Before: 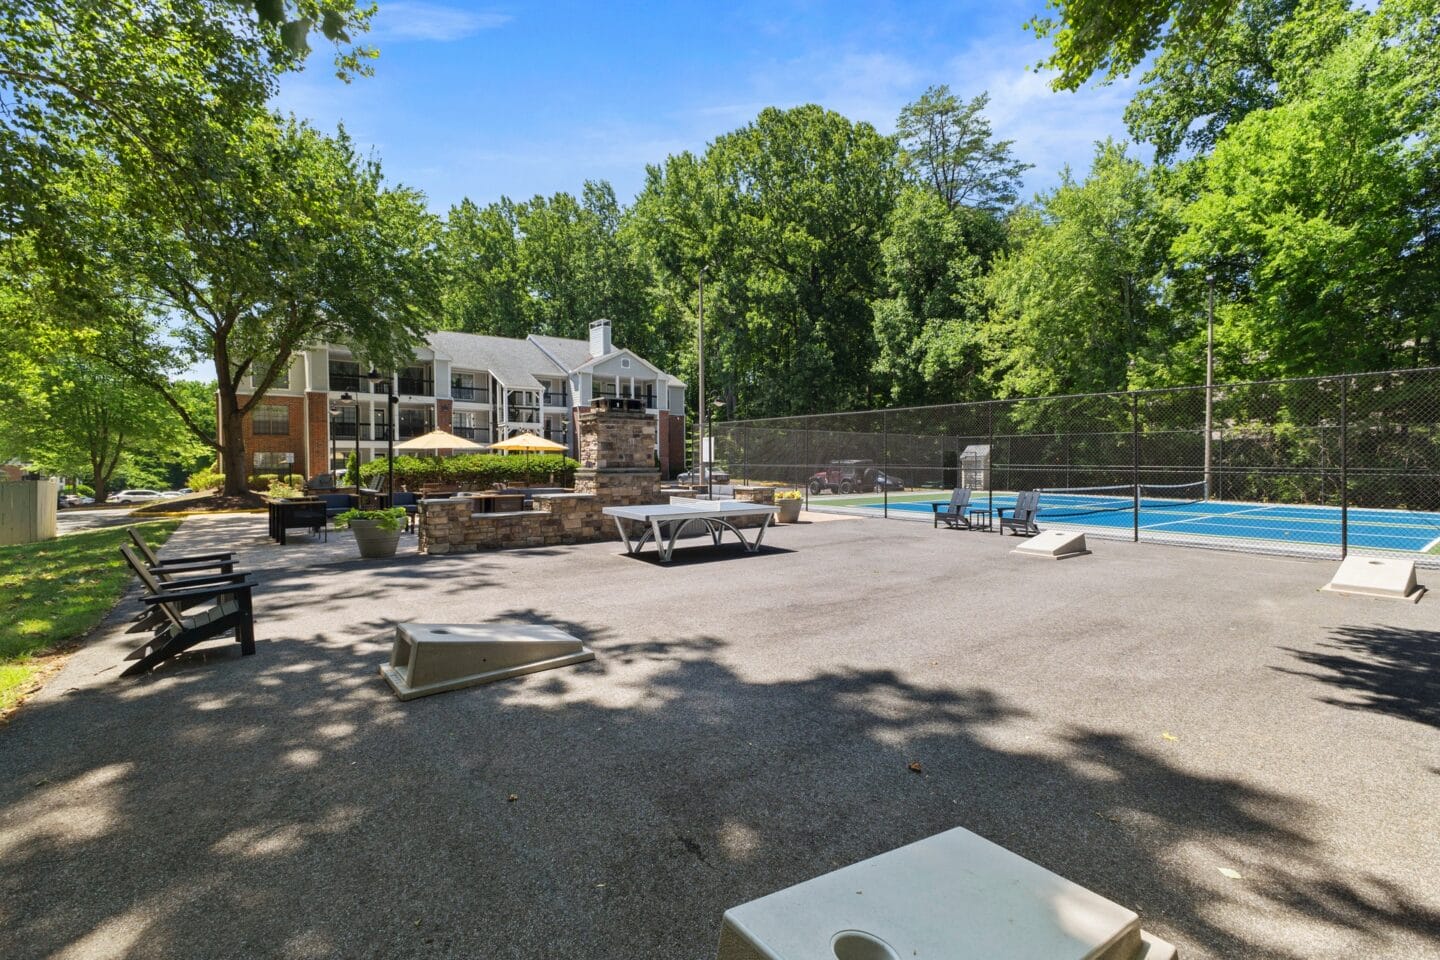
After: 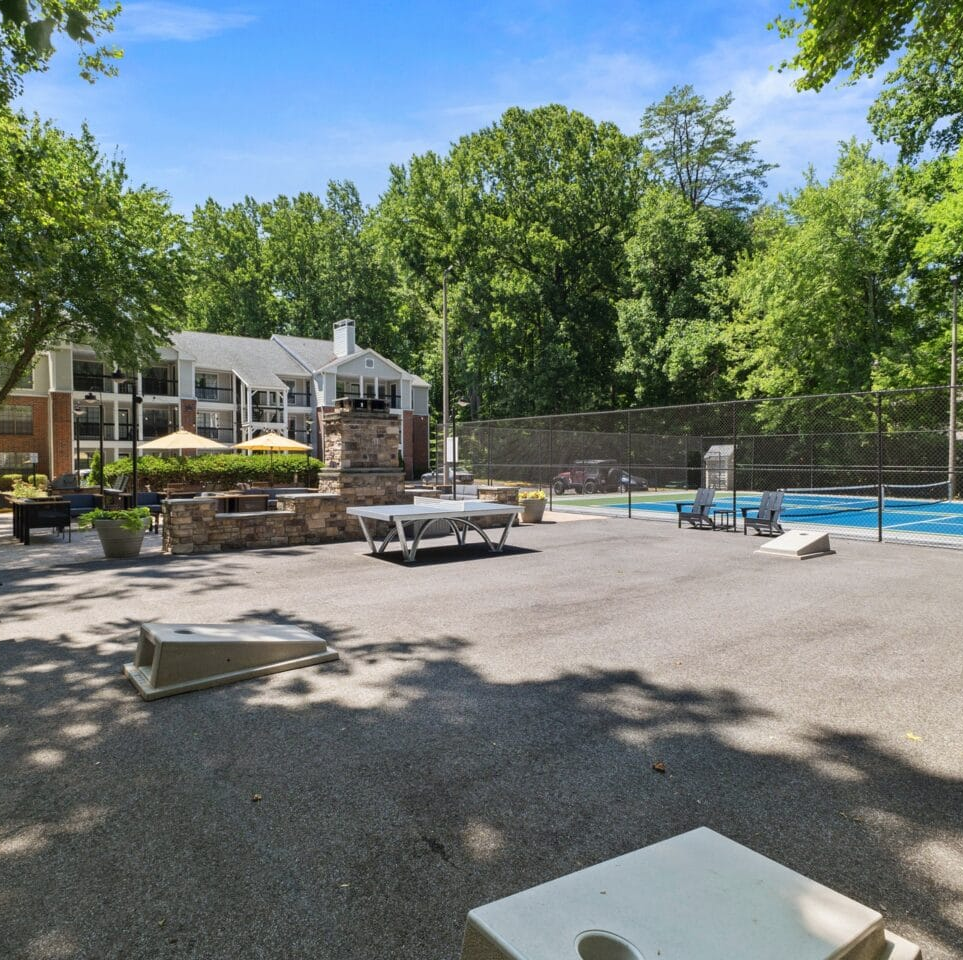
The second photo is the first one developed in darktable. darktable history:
color zones: curves: ch1 [(0, 0.469) (0.01, 0.469) (0.12, 0.446) (0.248, 0.469) (0.5, 0.5) (0.748, 0.5) (0.99, 0.469) (1, 0.469)]
crop and rotate: left 17.818%, right 15.285%
